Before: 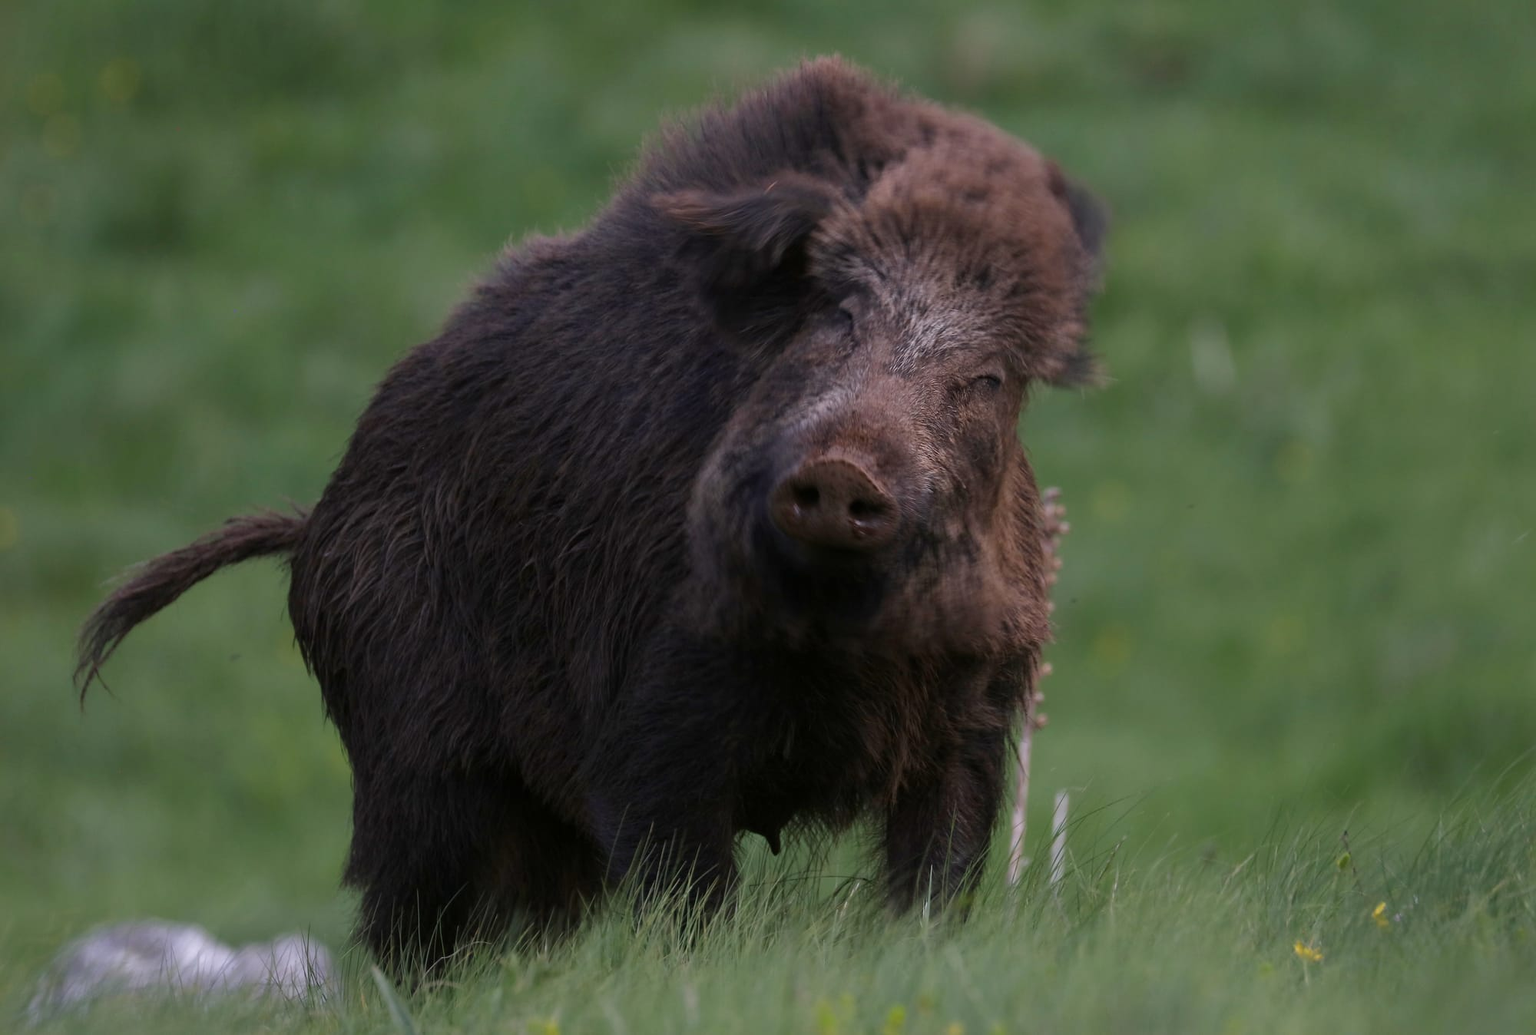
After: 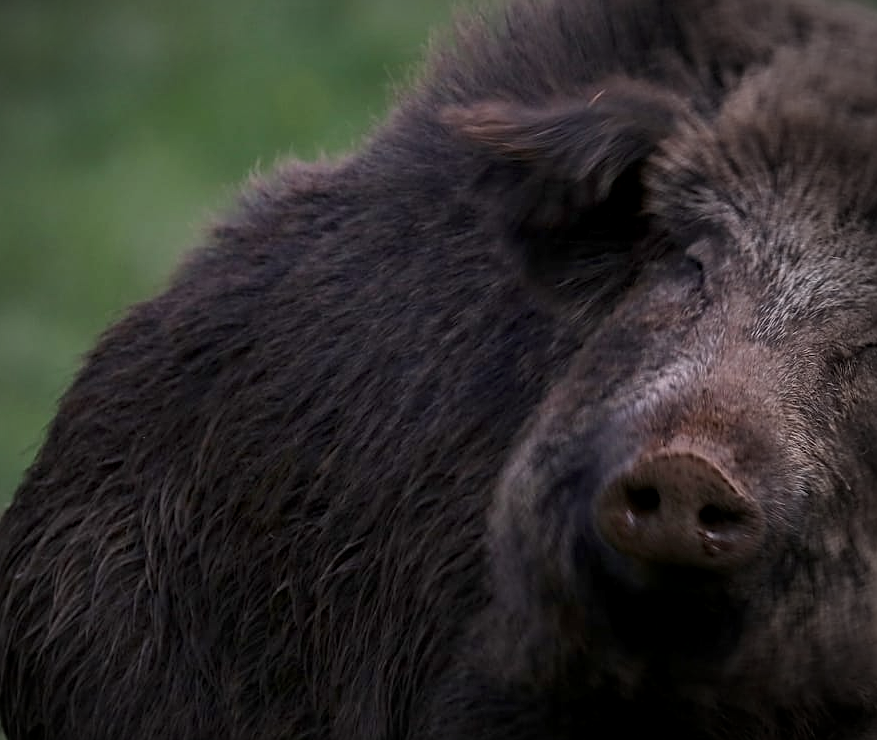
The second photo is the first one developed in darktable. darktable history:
vignetting: fall-off start 72.97%, center (-0.148, 0.02)
crop: left 20.387%, top 10.857%, right 35.737%, bottom 34.235%
local contrast: on, module defaults
sharpen: on, module defaults
